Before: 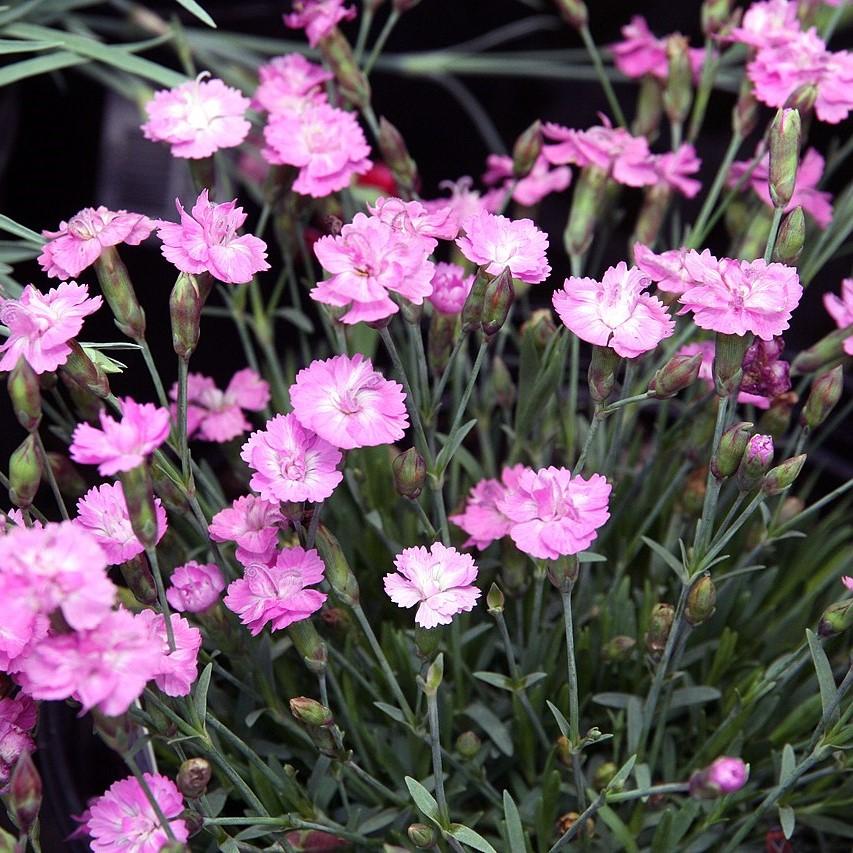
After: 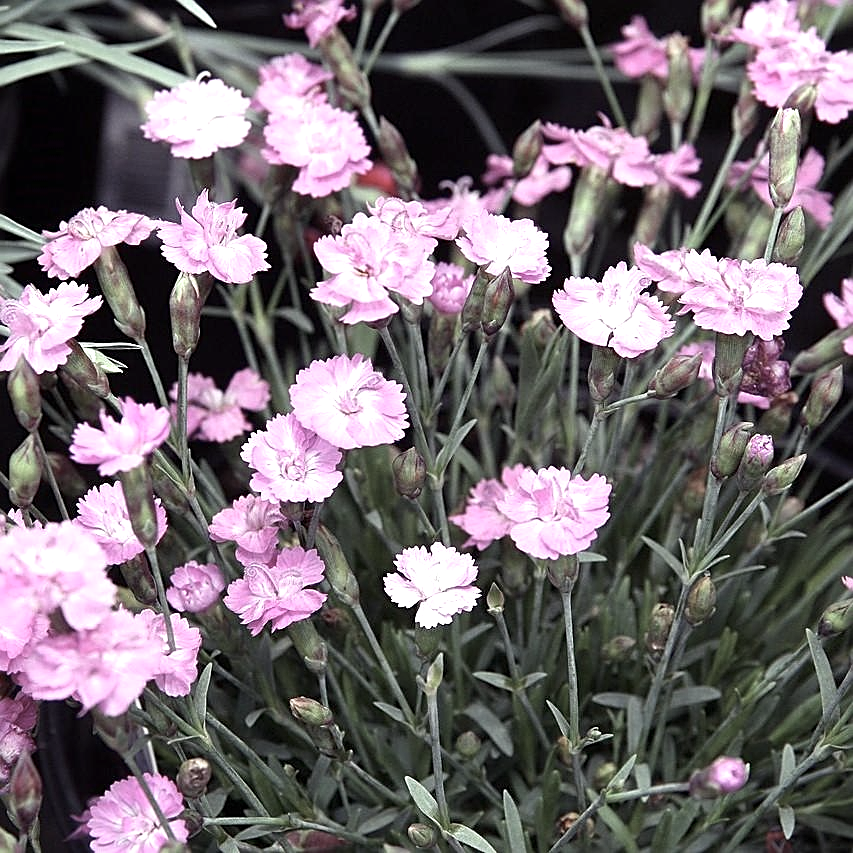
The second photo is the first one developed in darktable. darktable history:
sharpen: on, module defaults
exposure: exposure 0.566 EV, compensate highlight preservation false
color balance rgb: linear chroma grading › global chroma -16.06%, perceptual saturation grading › global saturation -32.85%, global vibrance -23.56%
